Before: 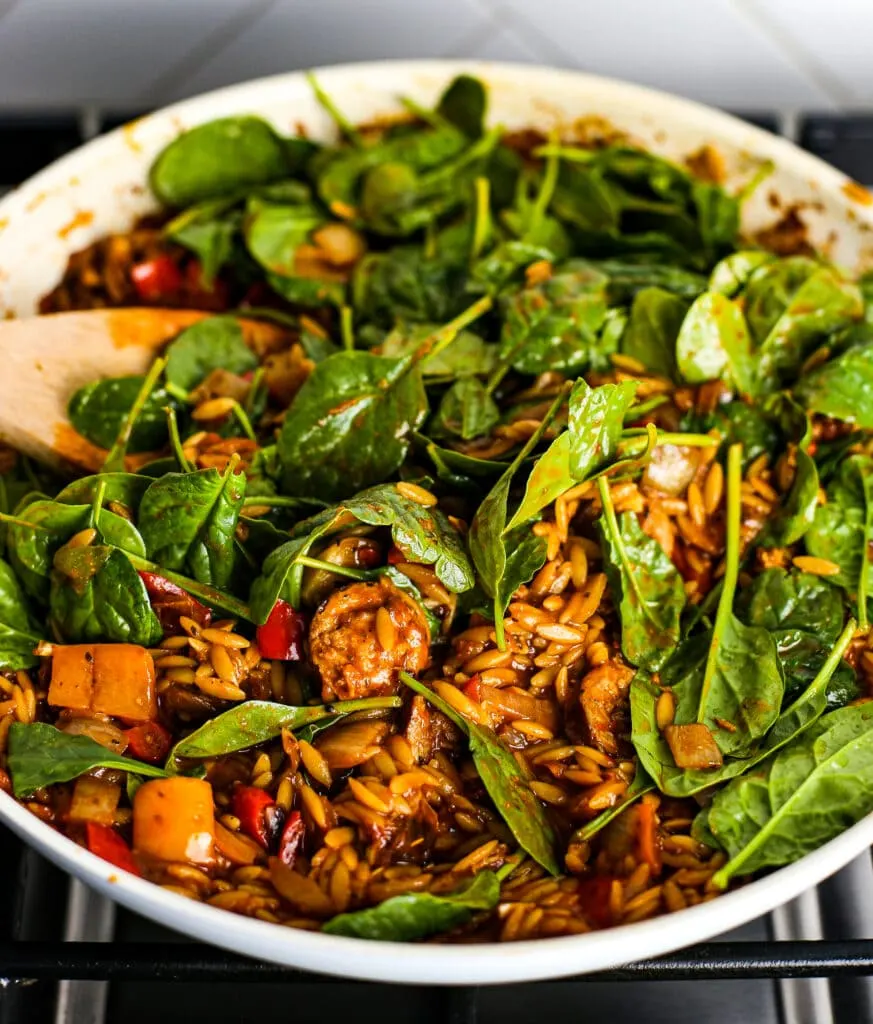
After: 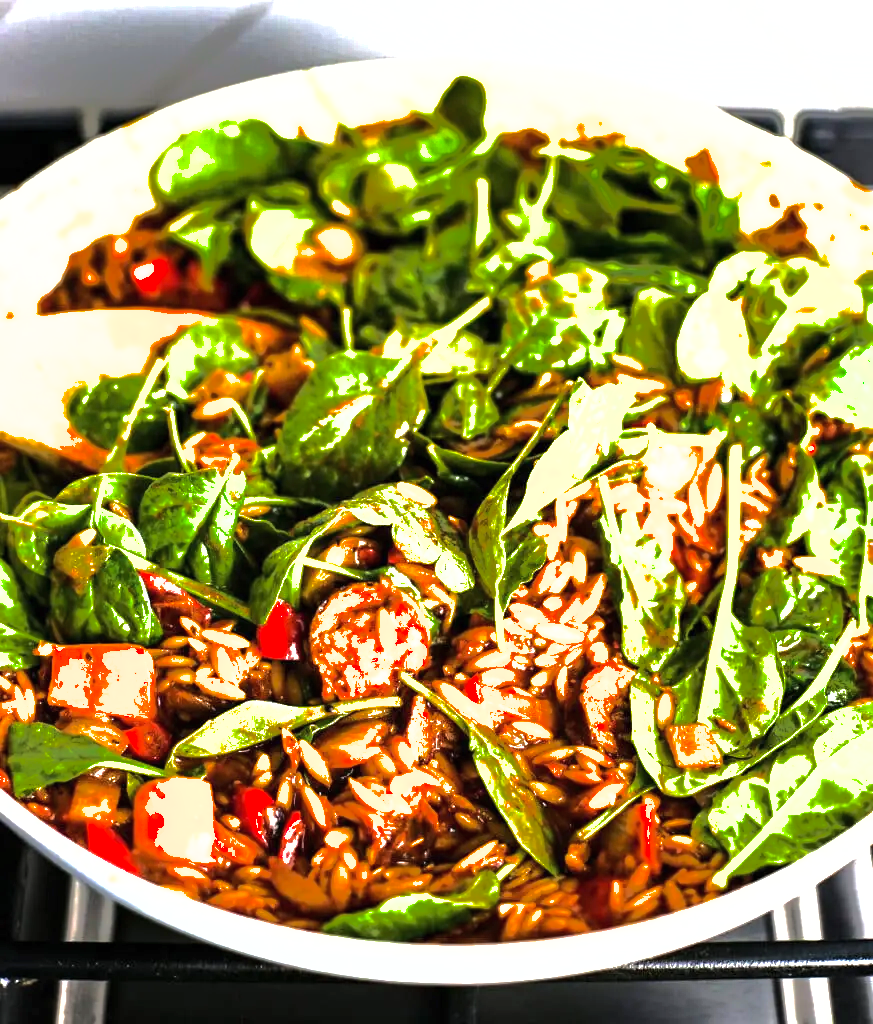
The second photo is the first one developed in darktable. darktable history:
tone equalizer: -8 EV -0.75 EV, -7 EV -0.7 EV, -6 EV -0.6 EV, -5 EV -0.4 EV, -3 EV 0.4 EV, -2 EV 0.6 EV, -1 EV 0.7 EV, +0 EV 0.75 EV, edges refinement/feathering 500, mask exposure compensation -1.57 EV, preserve details no
shadows and highlights: shadows 25, highlights -70
exposure: black level correction 0, exposure 1.2 EV, compensate highlight preservation false
